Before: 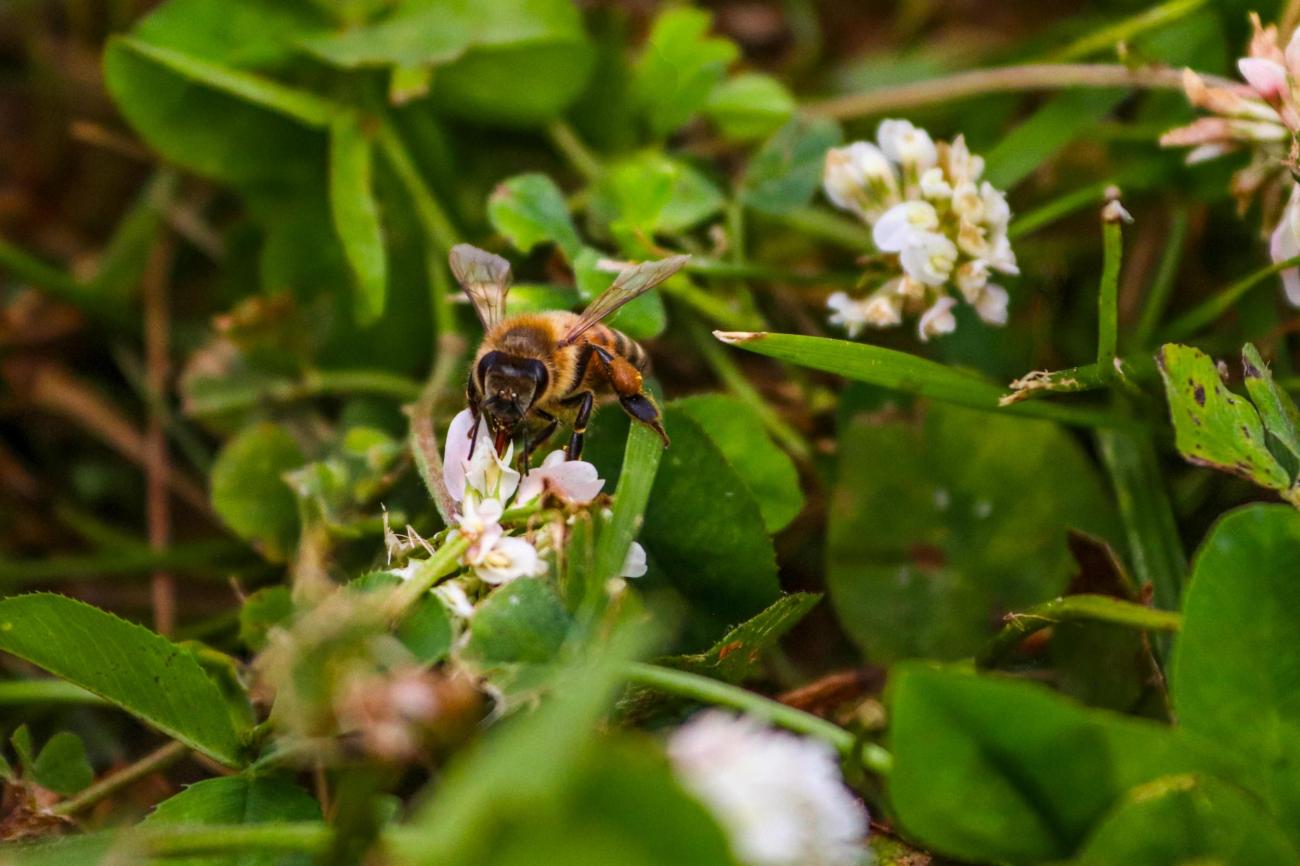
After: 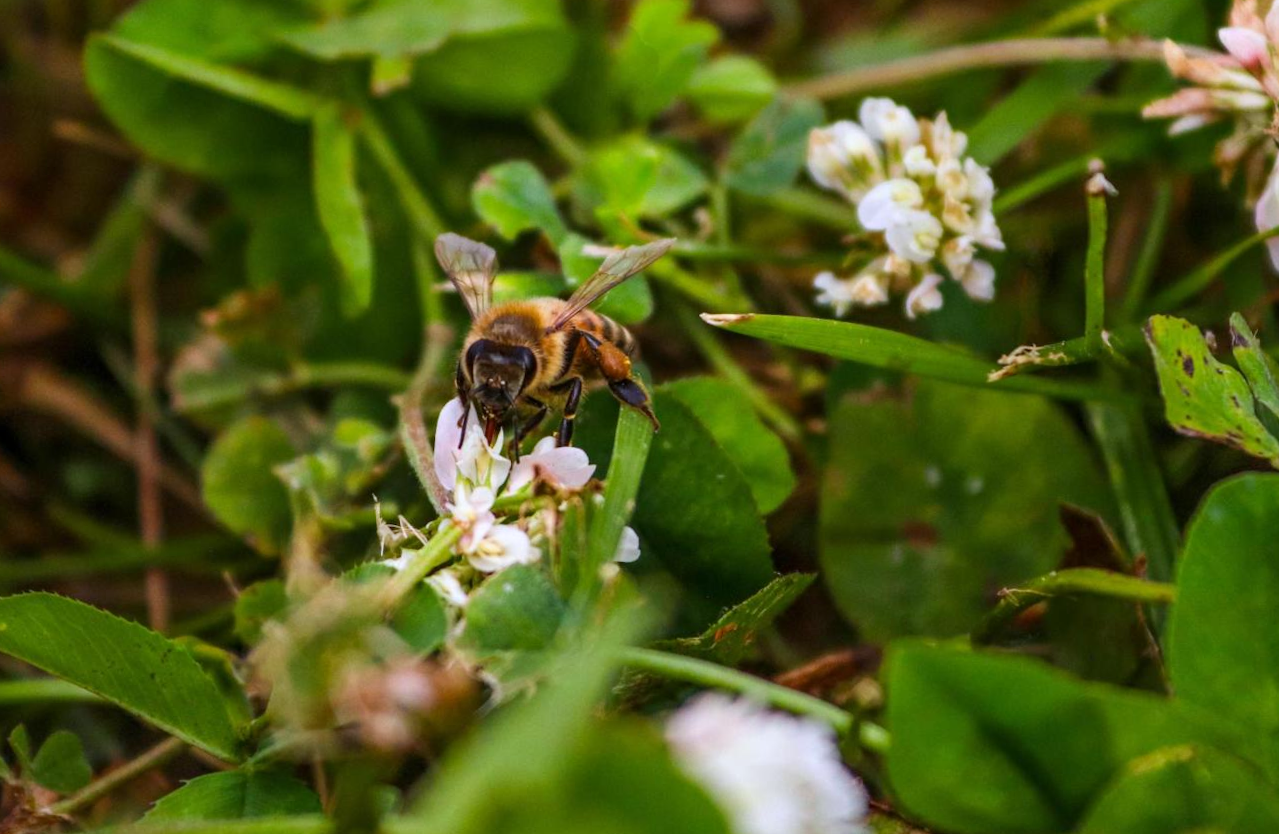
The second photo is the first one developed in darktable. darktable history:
white balance: red 0.983, blue 1.036
rotate and perspective: rotation -1.42°, crop left 0.016, crop right 0.984, crop top 0.035, crop bottom 0.965
